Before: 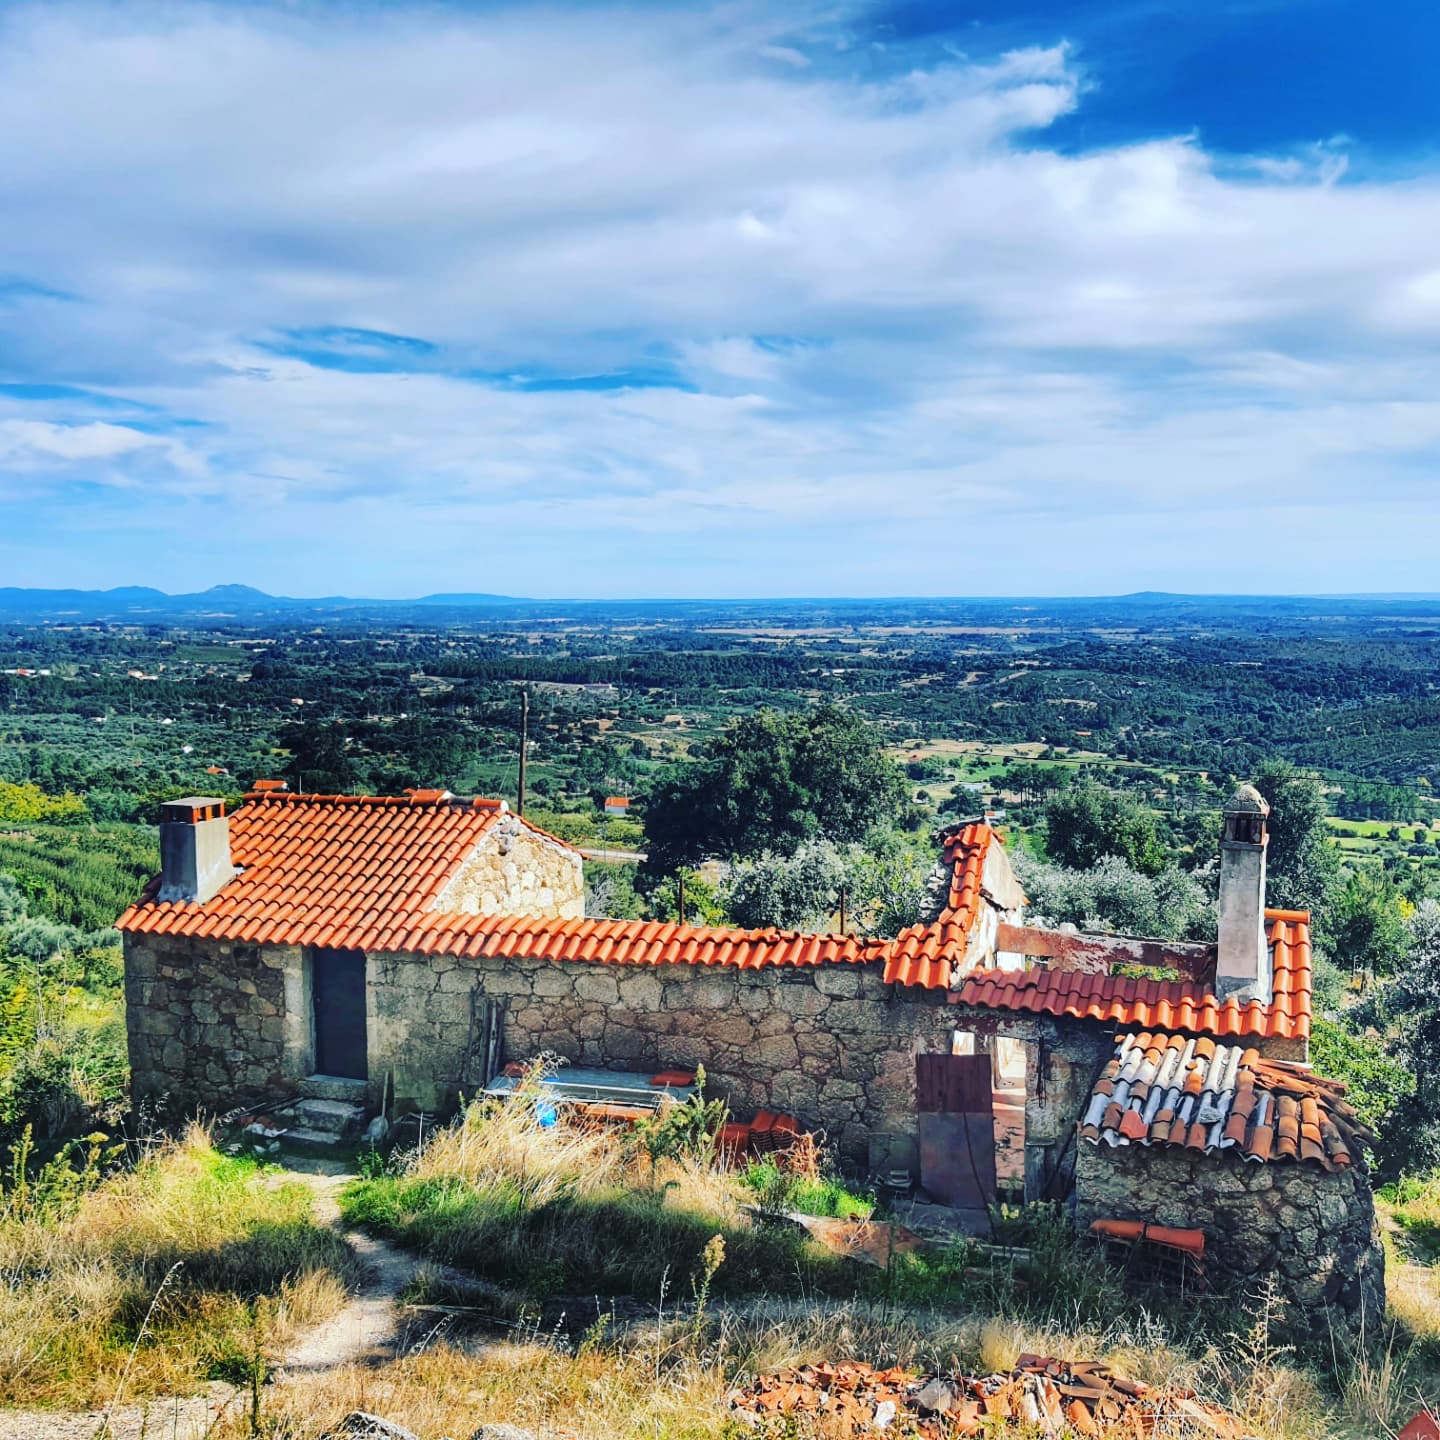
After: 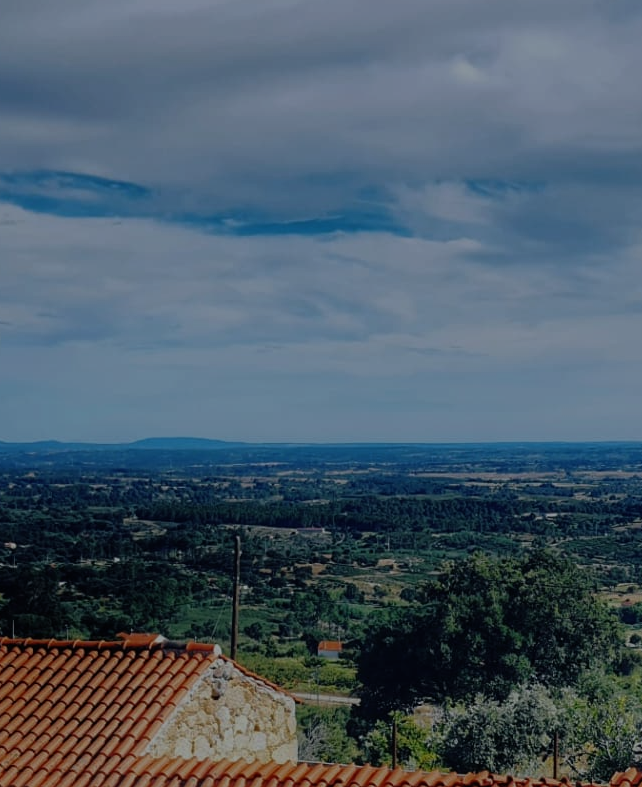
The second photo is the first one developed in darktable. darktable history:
crop: left 19.993%, top 10.872%, right 35.377%, bottom 34.474%
tone equalizer: -8 EV -1.99 EV, -7 EV -1.96 EV, -6 EV -1.99 EV, -5 EV -2 EV, -4 EV -1.96 EV, -3 EV -1.99 EV, -2 EV -1.98 EV, -1 EV -1.61 EV, +0 EV -1.98 EV, edges refinement/feathering 500, mask exposure compensation -1.57 EV, preserve details no
